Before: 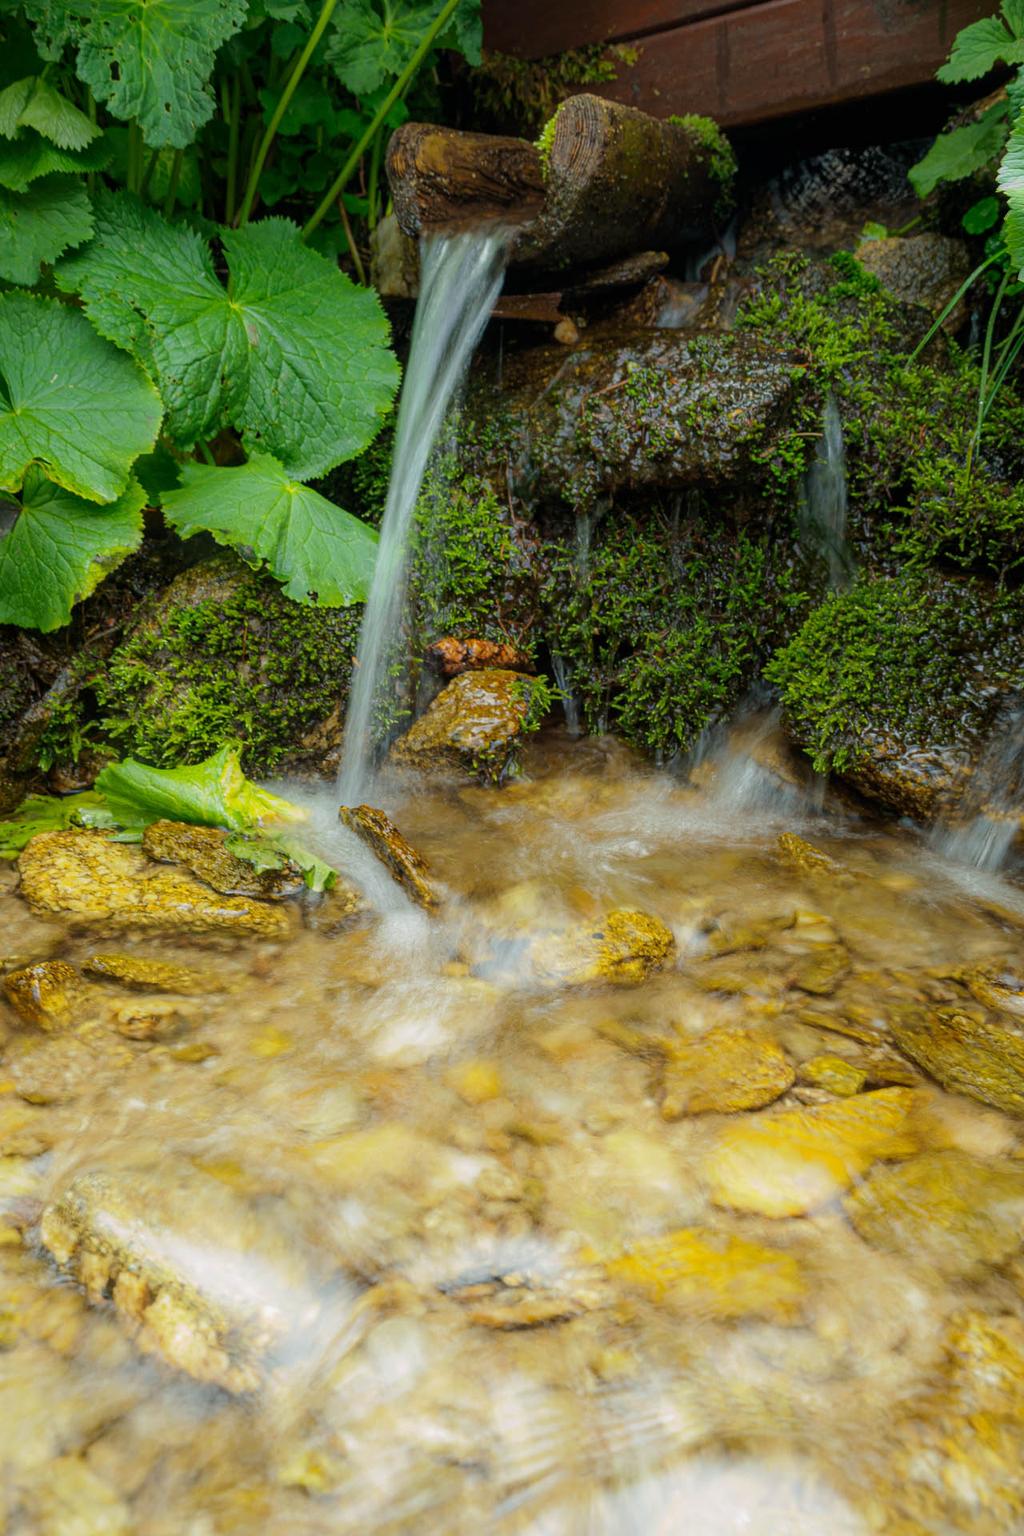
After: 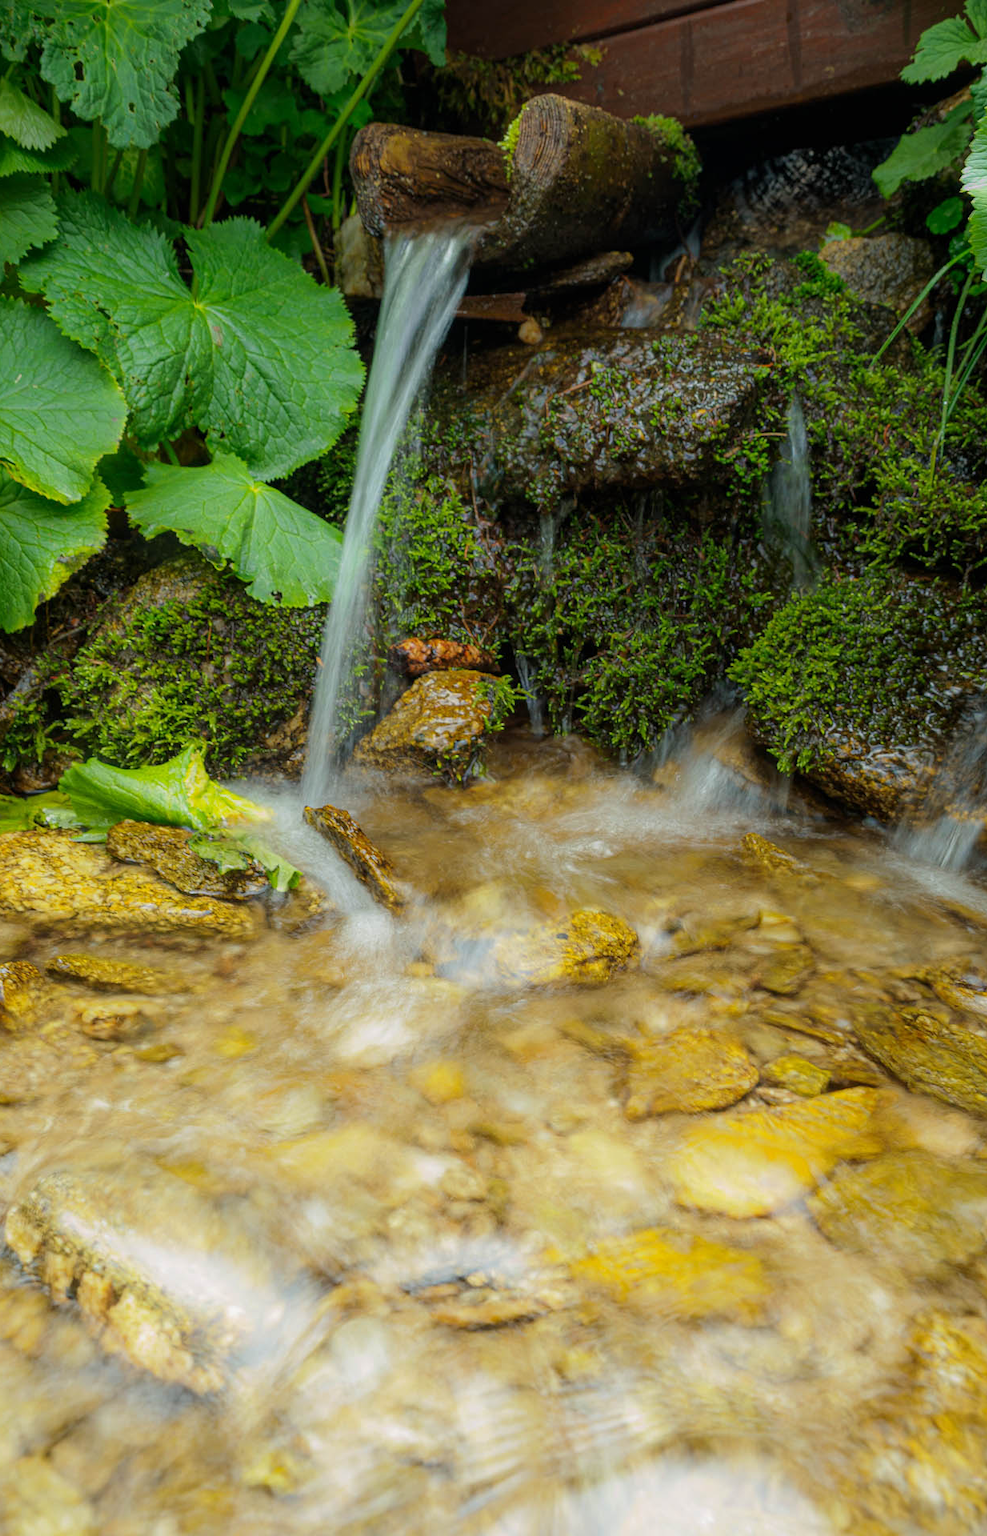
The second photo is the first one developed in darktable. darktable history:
crop and rotate: left 3.535%
